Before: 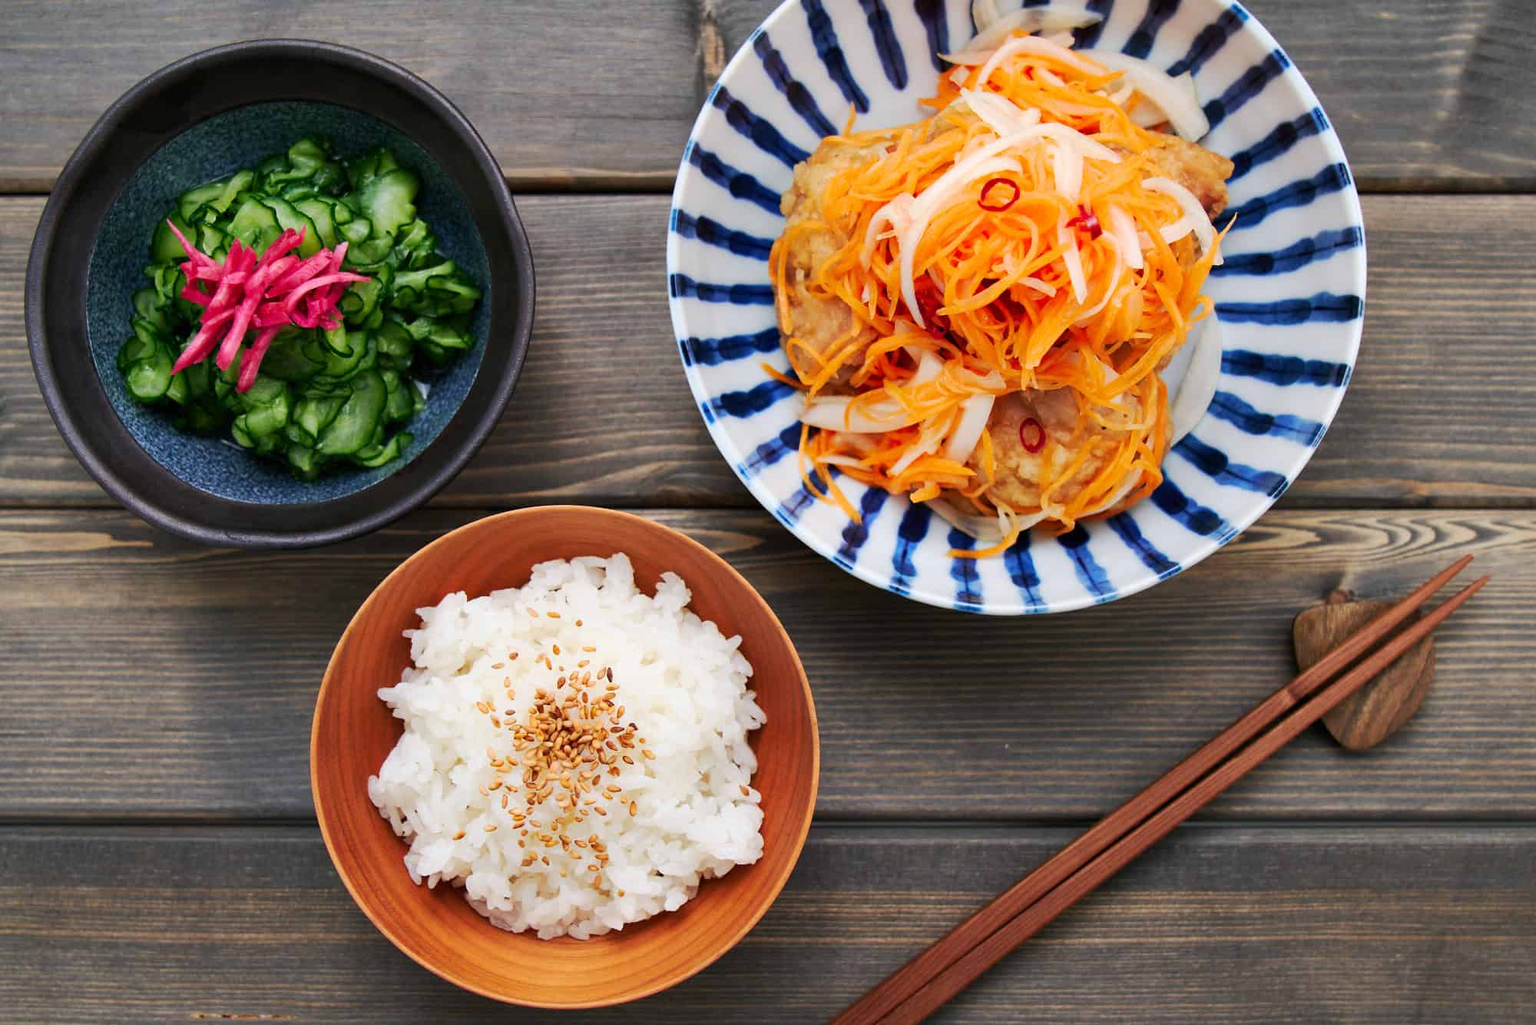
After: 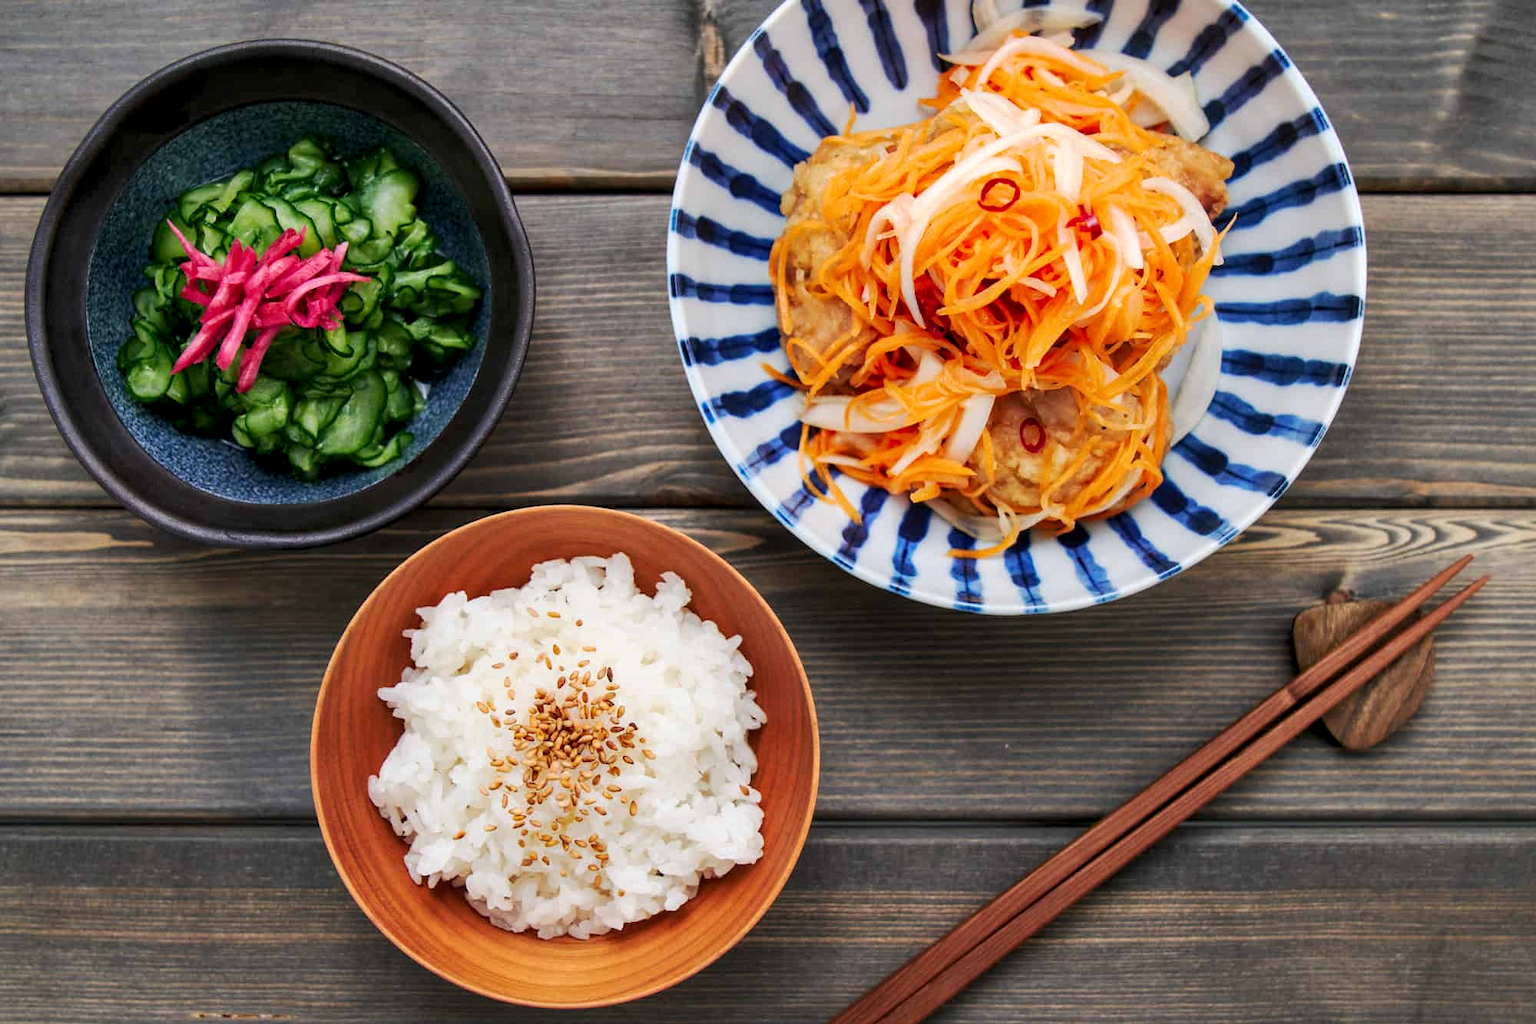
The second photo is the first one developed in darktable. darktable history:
exposure: black level correction 0.001, compensate highlight preservation false
local contrast: on, module defaults
